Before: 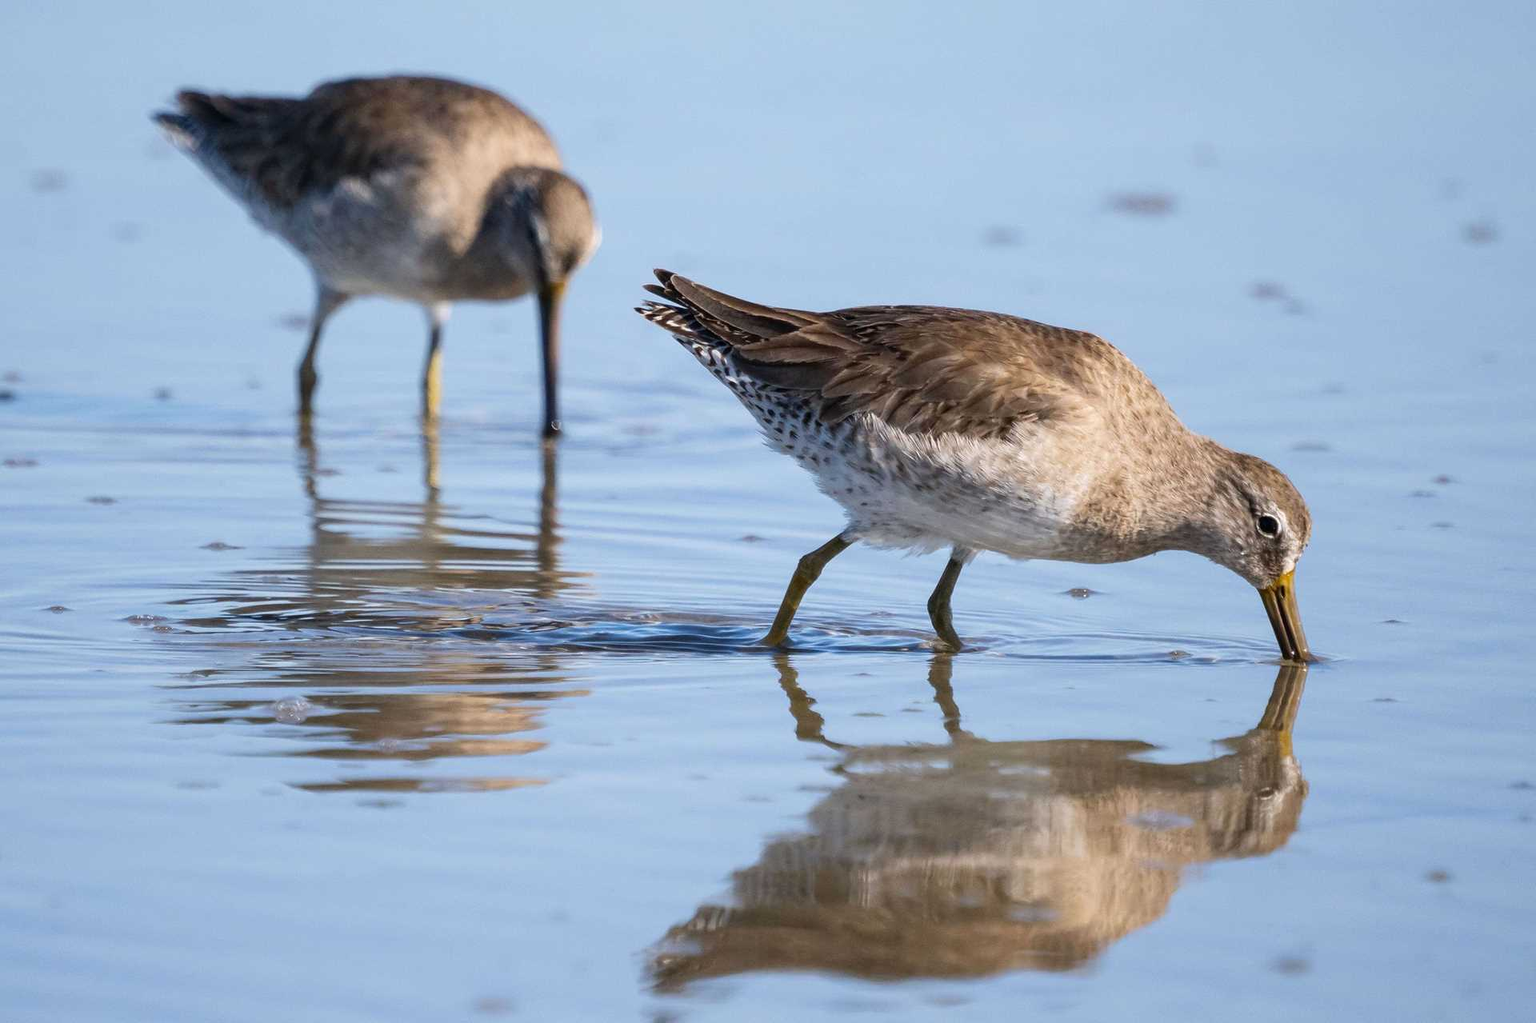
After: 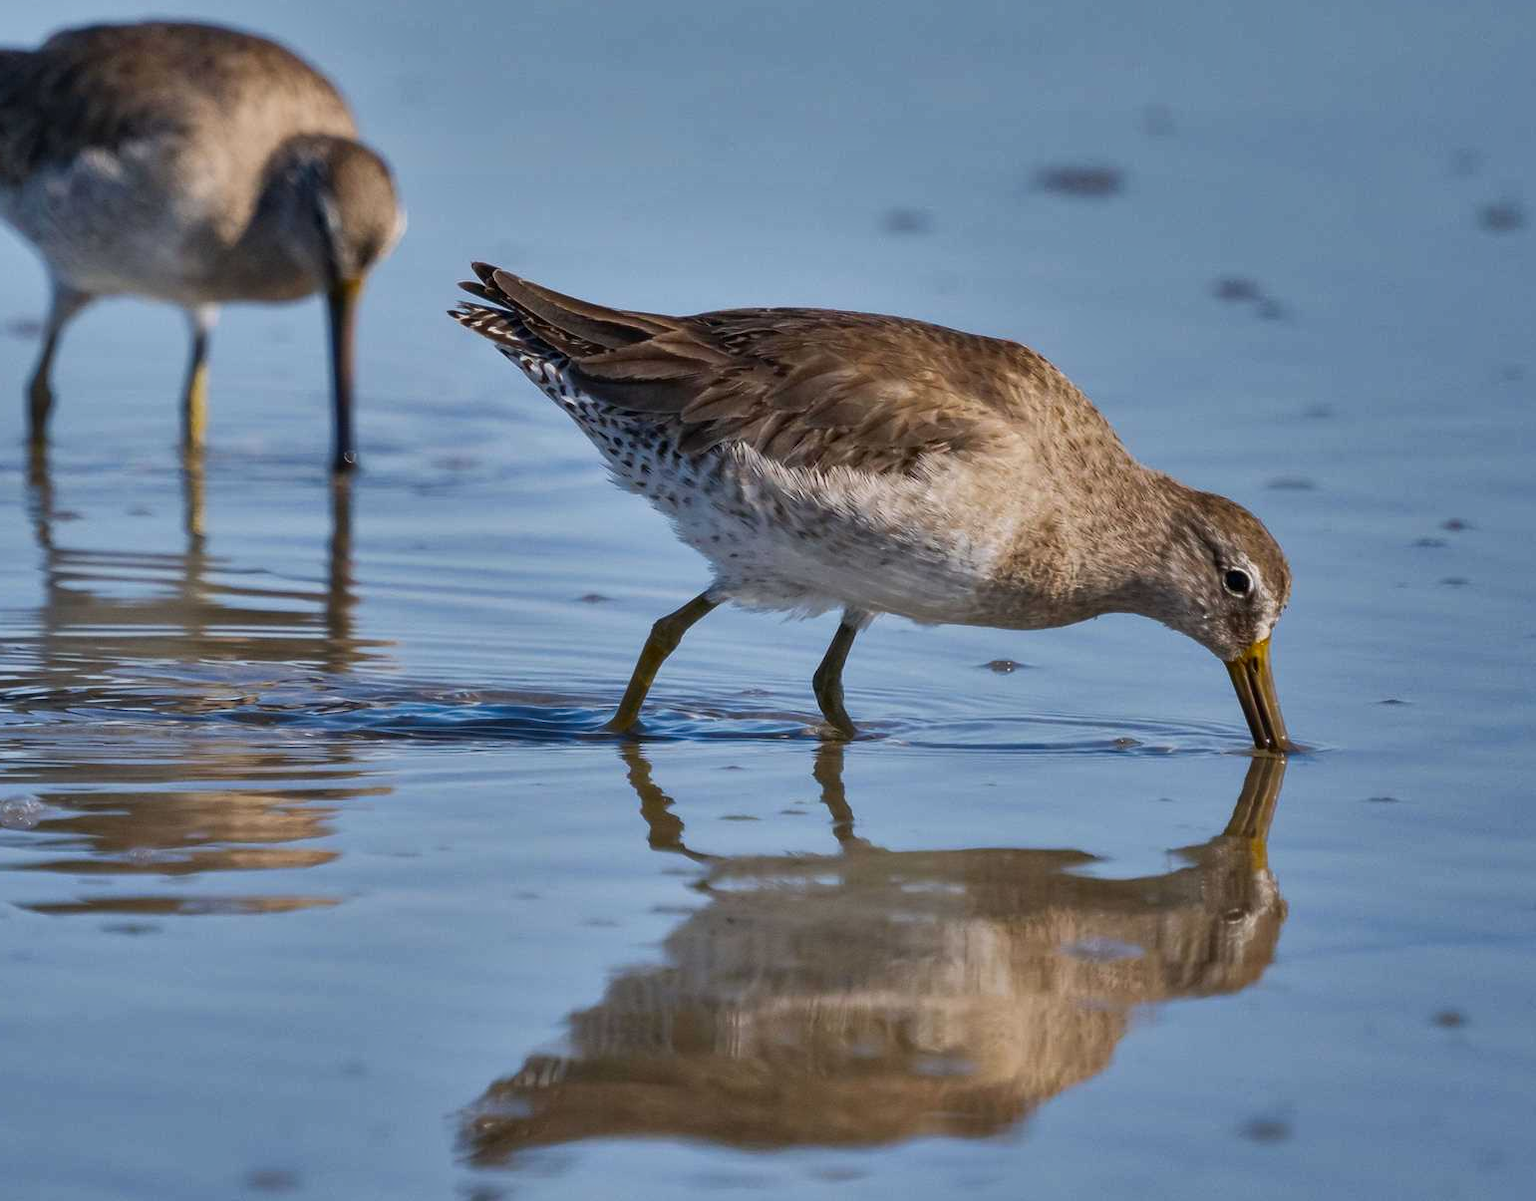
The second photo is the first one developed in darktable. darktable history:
crop and rotate: left 17.959%, top 5.771%, right 1.742%
shadows and highlights: shadows 80.73, white point adjustment -9.07, highlights -61.46, soften with gaussian
